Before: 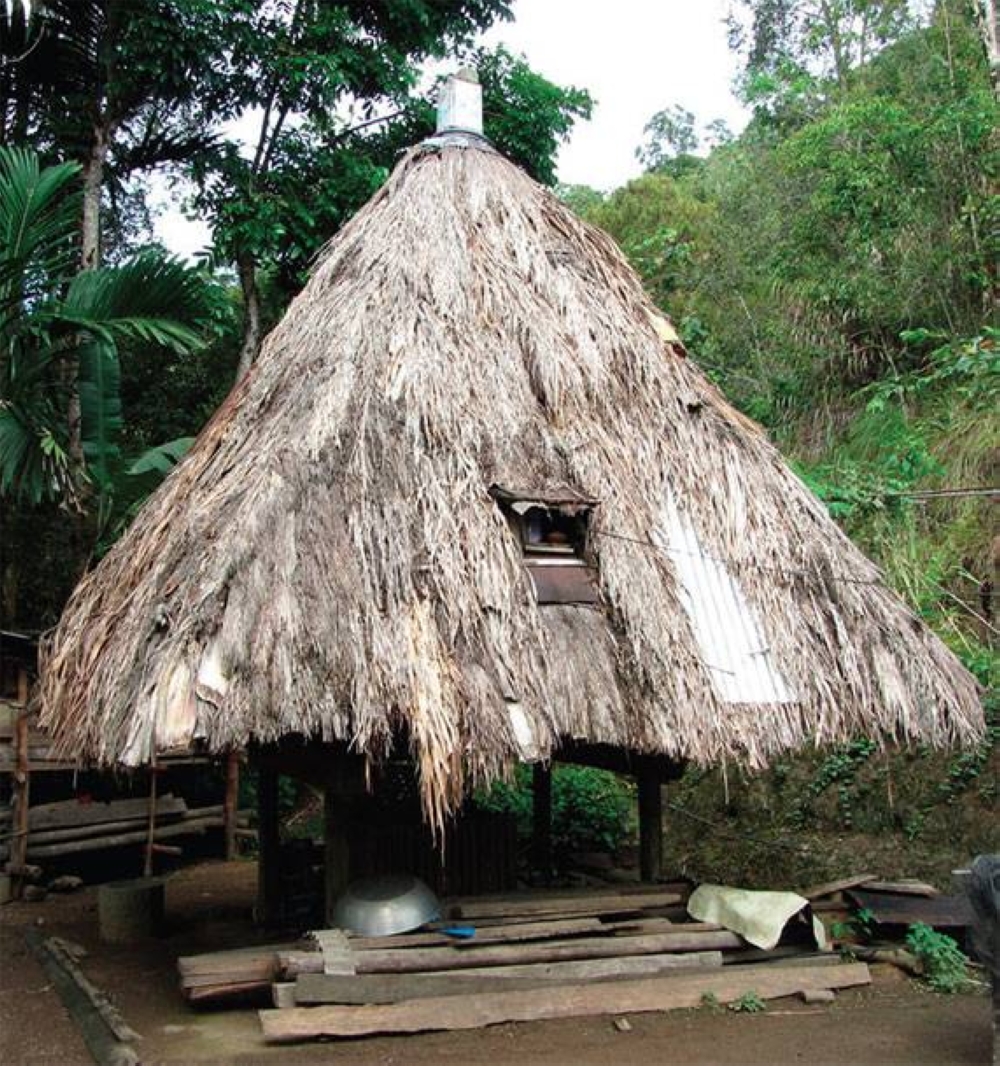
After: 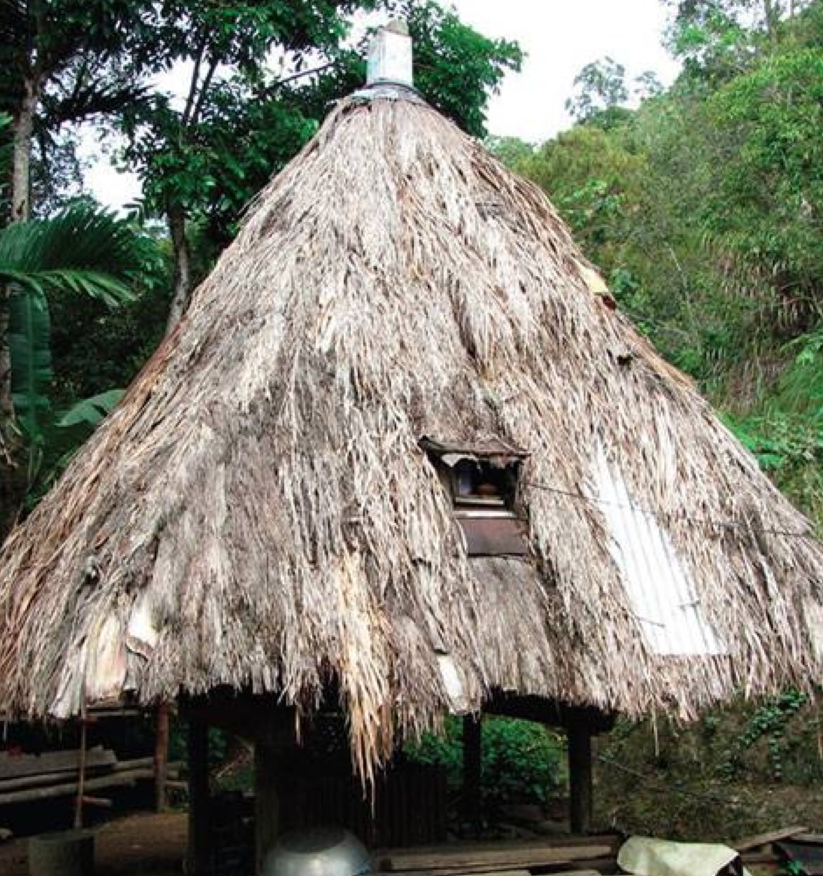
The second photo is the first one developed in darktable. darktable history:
crop and rotate: left 7.062%, top 4.576%, right 10.546%, bottom 13.217%
